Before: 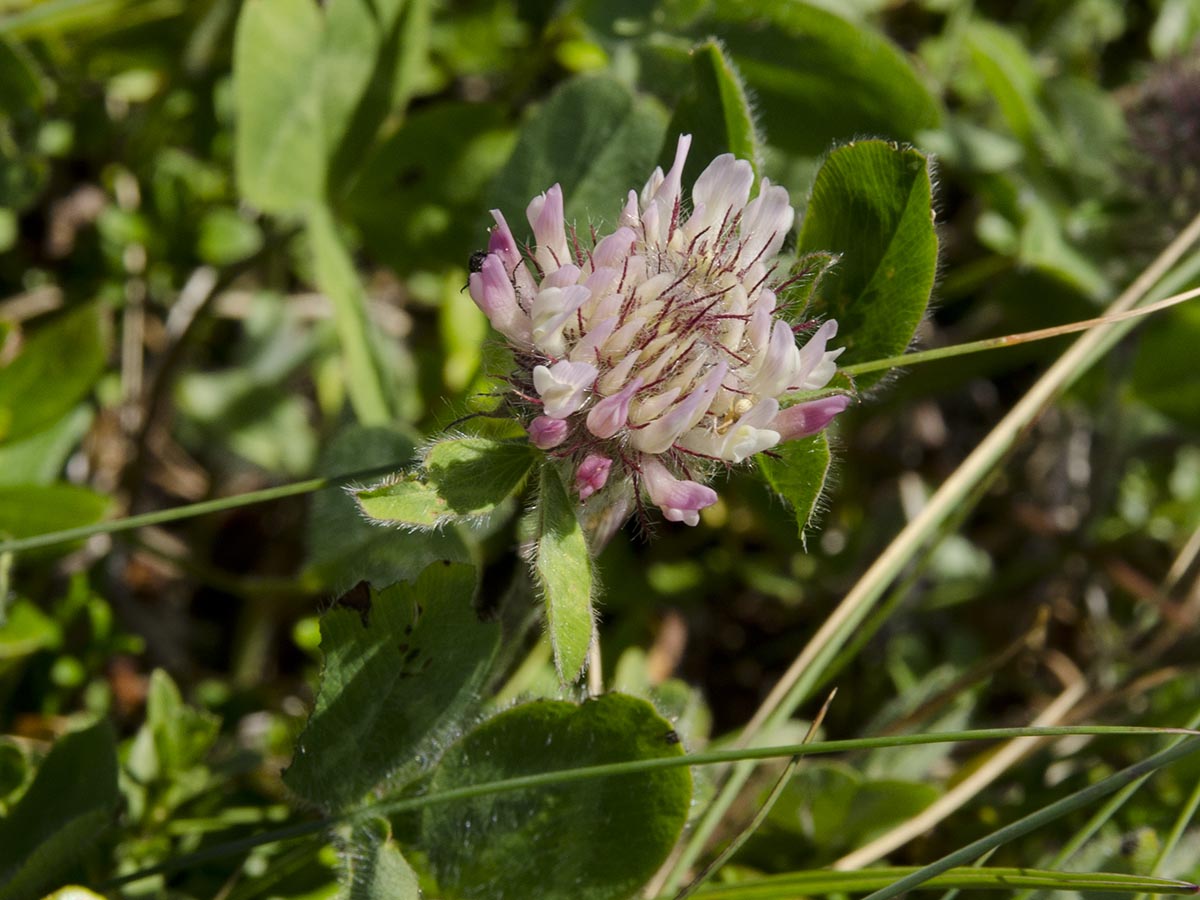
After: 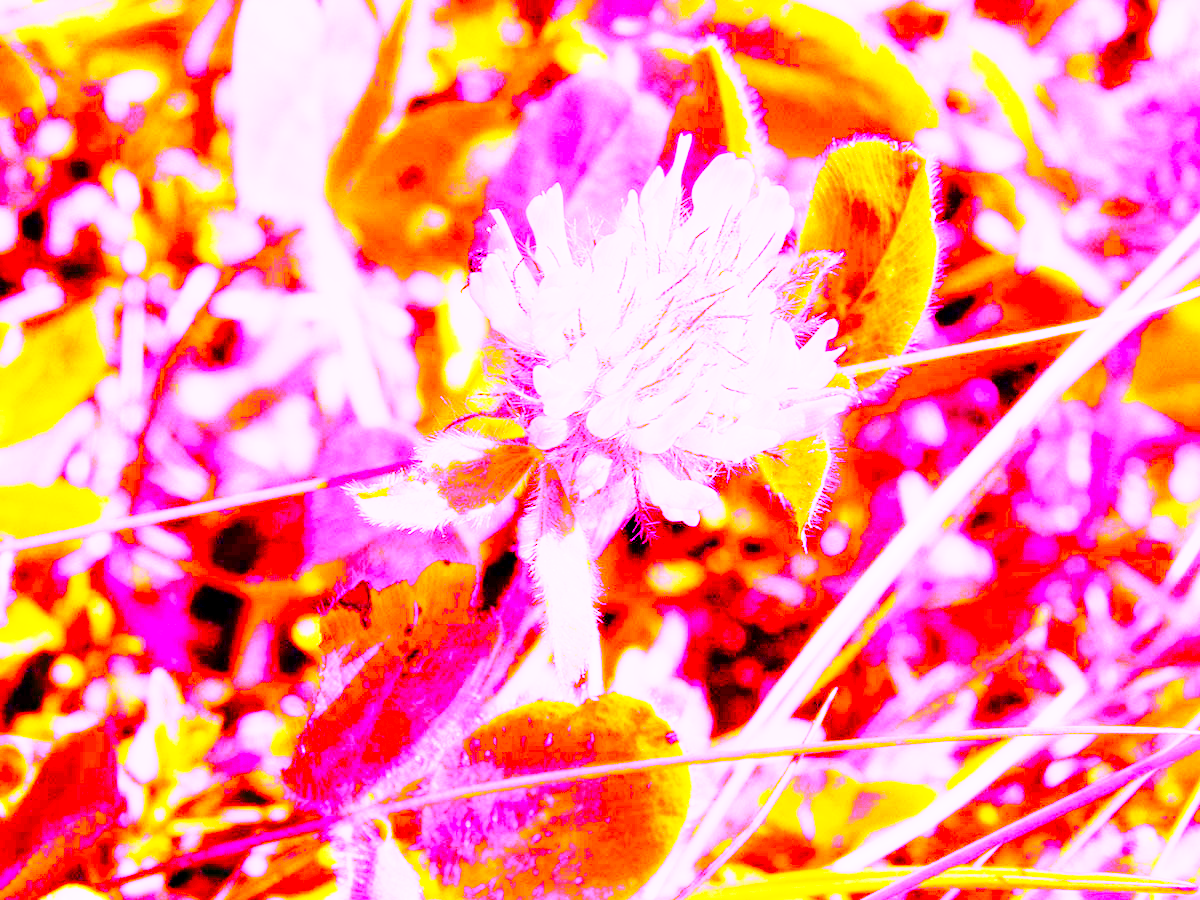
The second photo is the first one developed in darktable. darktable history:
base curve: curves: ch0 [(0, 0) (0.032, 0.037) (0.105, 0.228) (0.435, 0.76) (0.856, 0.983) (1, 1)], preserve colors none
color balance rgb: perceptual saturation grading › global saturation 30%, global vibrance 20%
white balance: red 8, blue 8
